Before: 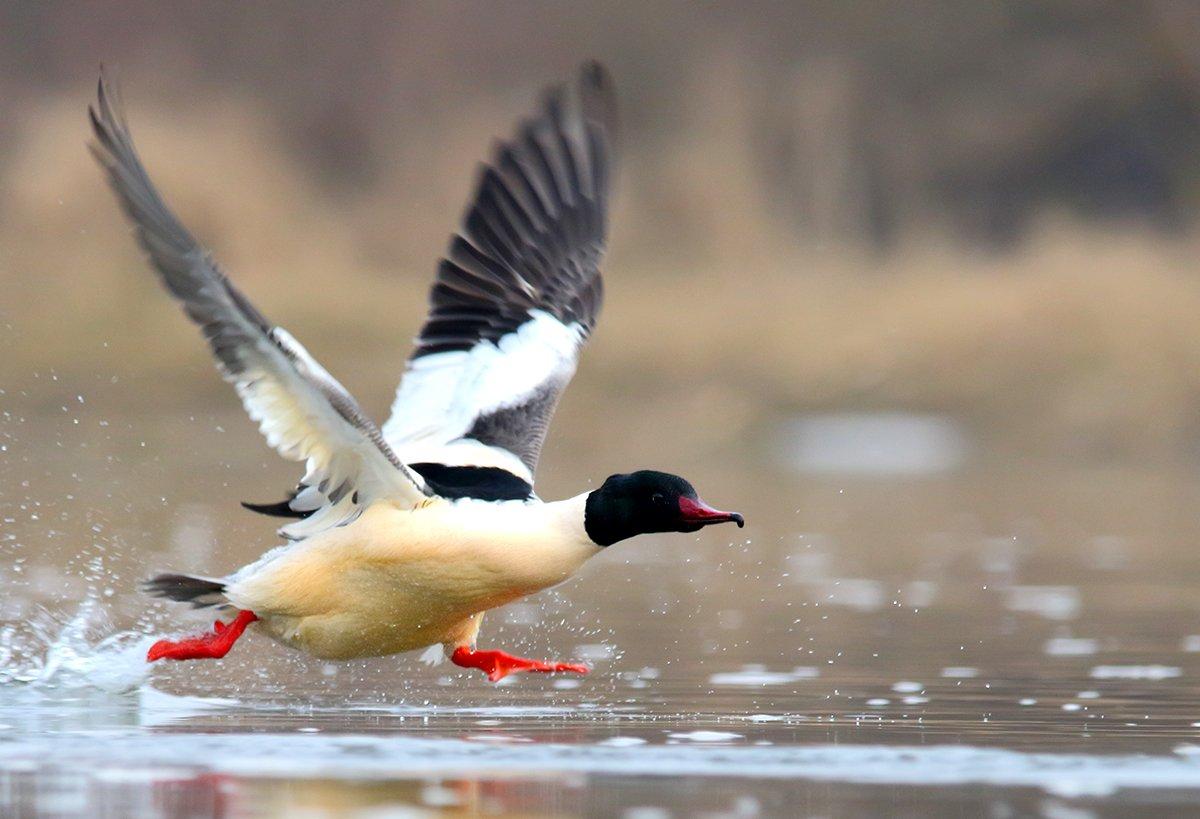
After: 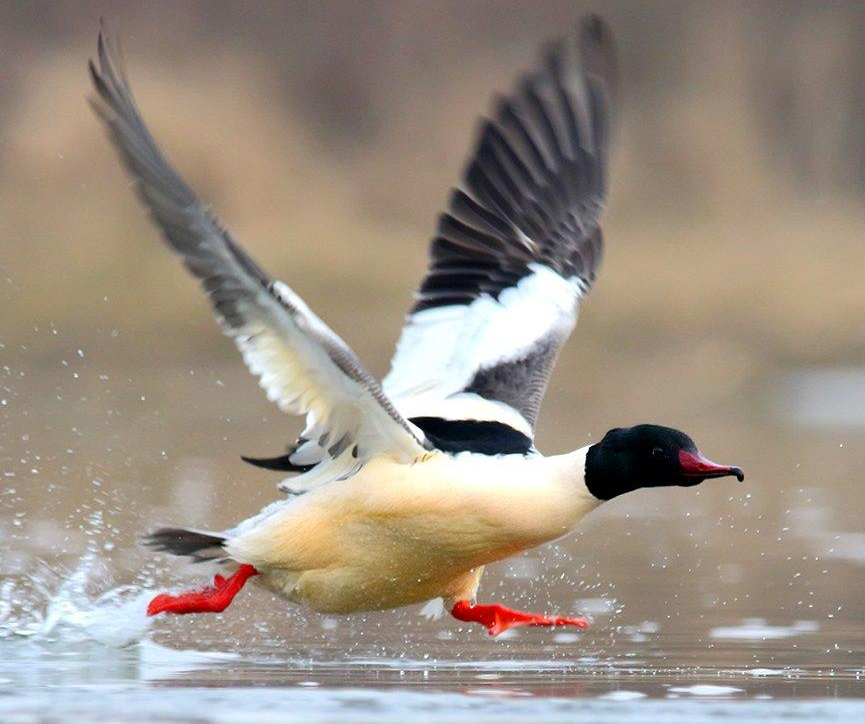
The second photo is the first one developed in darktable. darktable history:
crop: top 5.735%, right 27.881%, bottom 5.762%
